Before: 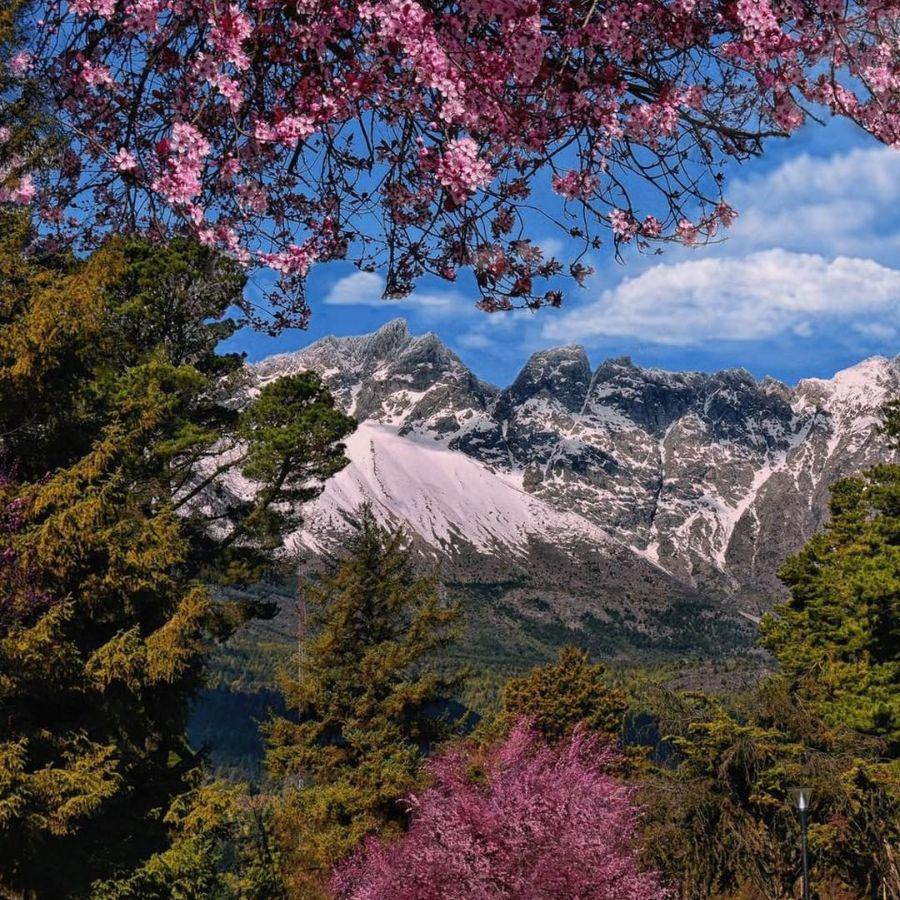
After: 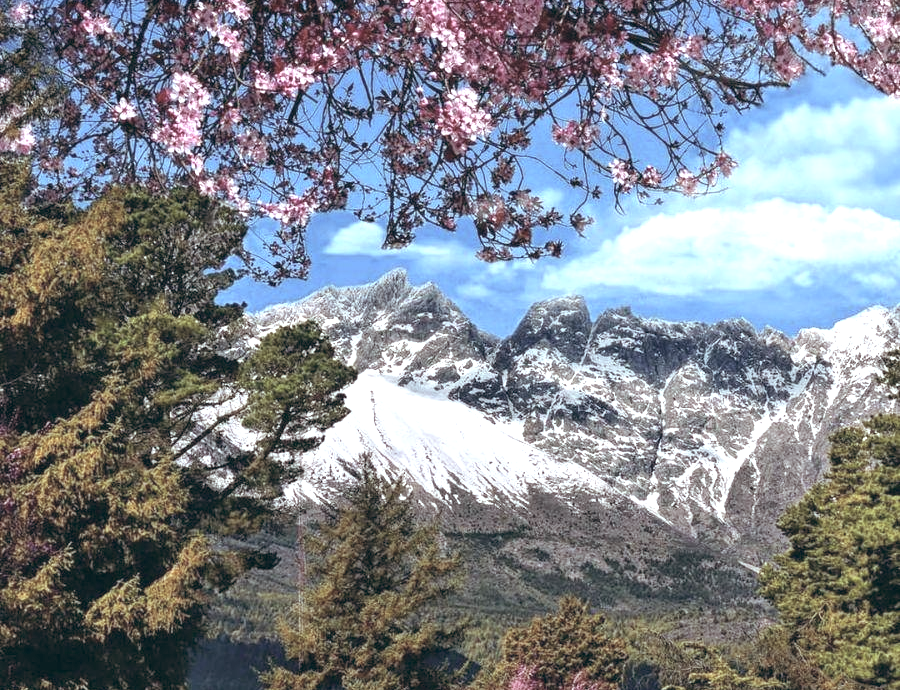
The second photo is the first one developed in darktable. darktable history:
color balance: lift [1.003, 0.993, 1.001, 1.007], gamma [1.018, 1.072, 0.959, 0.928], gain [0.974, 0.873, 1.031, 1.127]
exposure: black level correction 0, exposure 1.3 EV, compensate exposure bias true, compensate highlight preservation false
white balance: red 1.009, blue 0.985
contrast brightness saturation: contrast -0.05, saturation -0.41
crop: top 5.667%, bottom 17.637%
